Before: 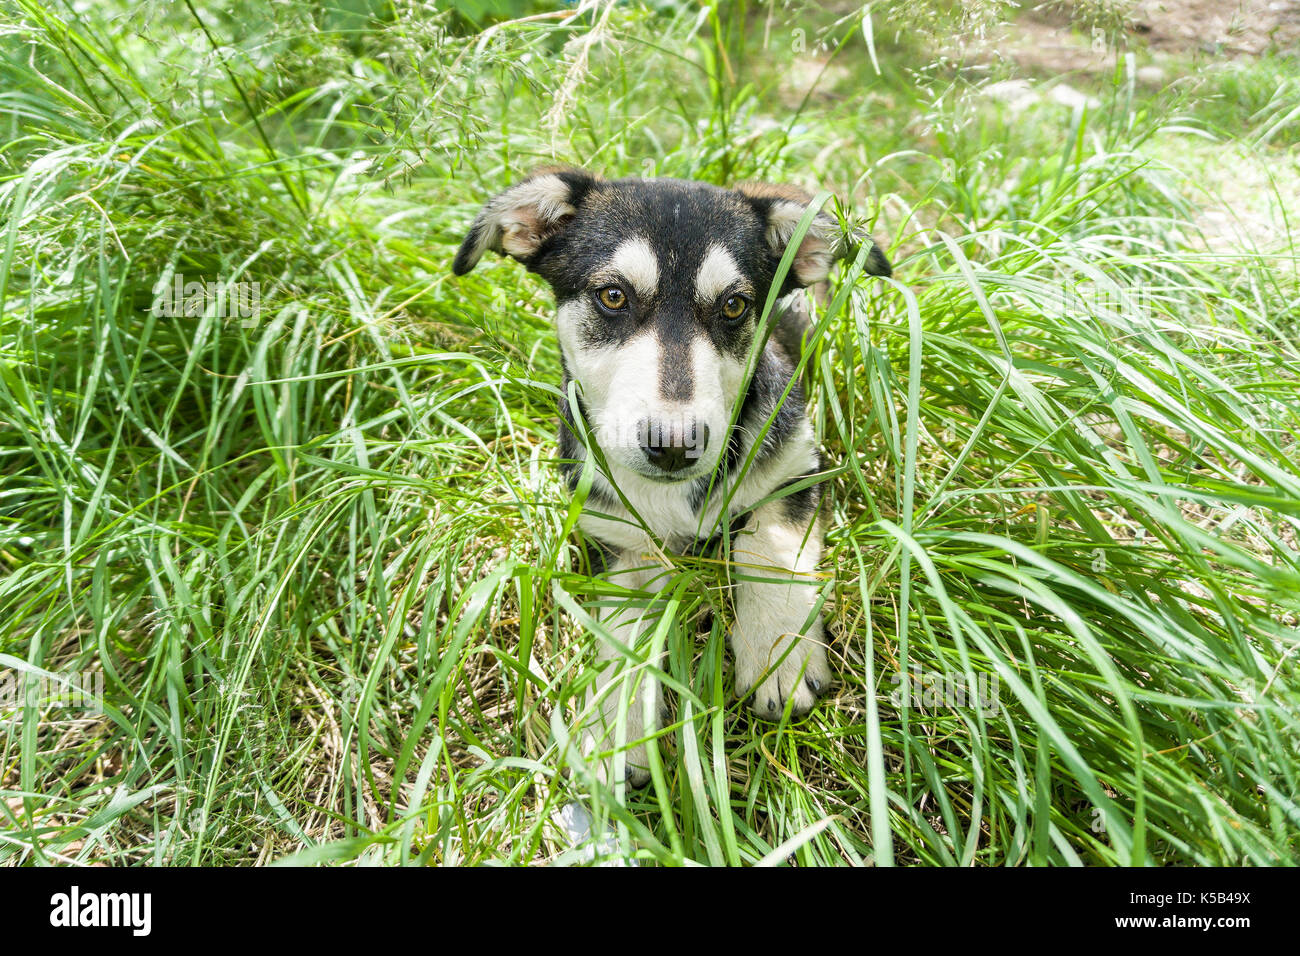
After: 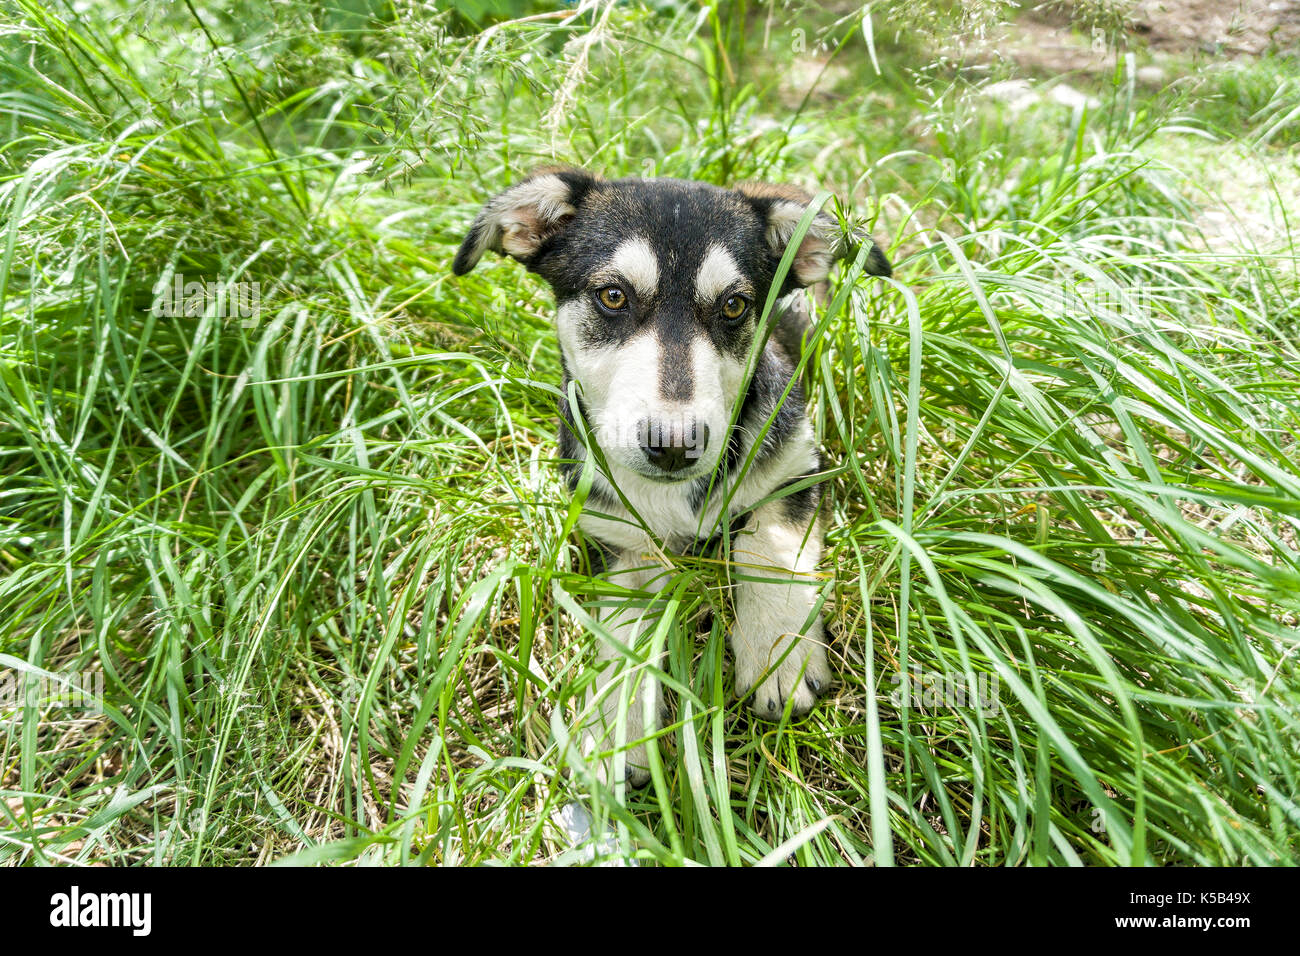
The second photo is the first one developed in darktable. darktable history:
shadows and highlights: shadows 32, highlights -32, soften with gaussian
local contrast: highlights 100%, shadows 100%, detail 120%, midtone range 0.2
